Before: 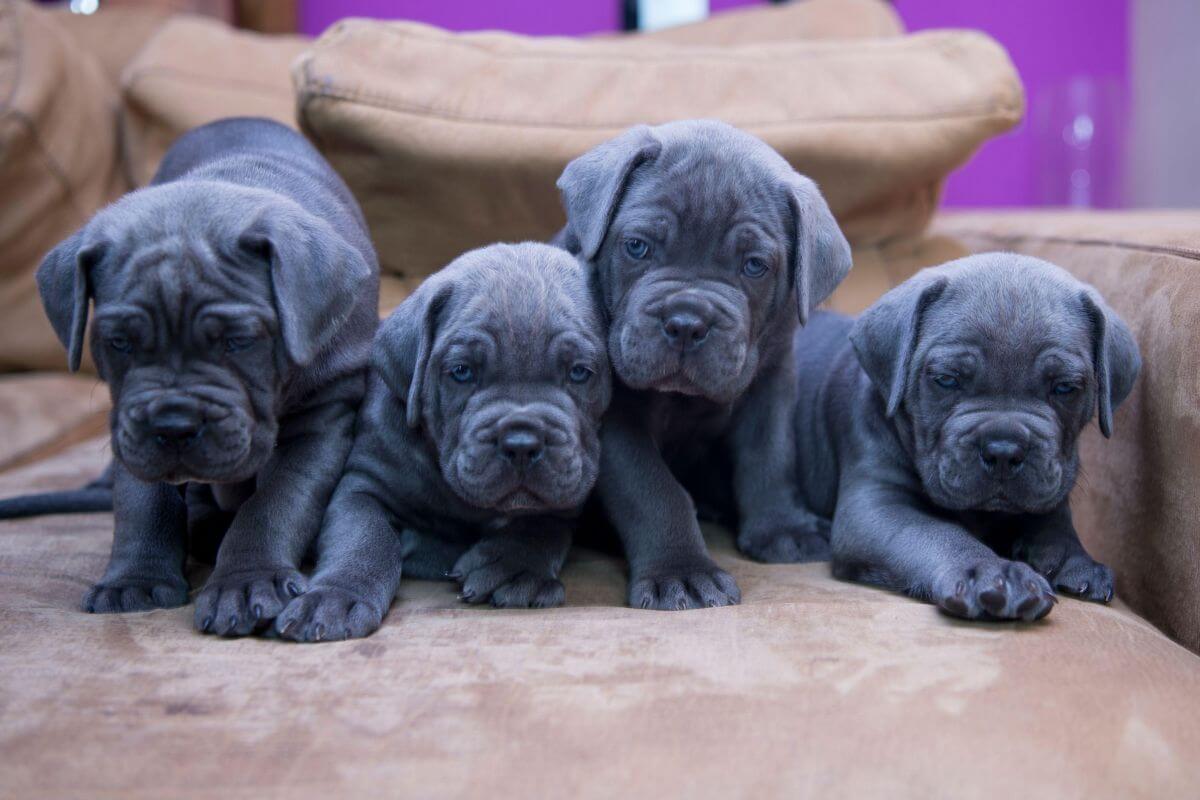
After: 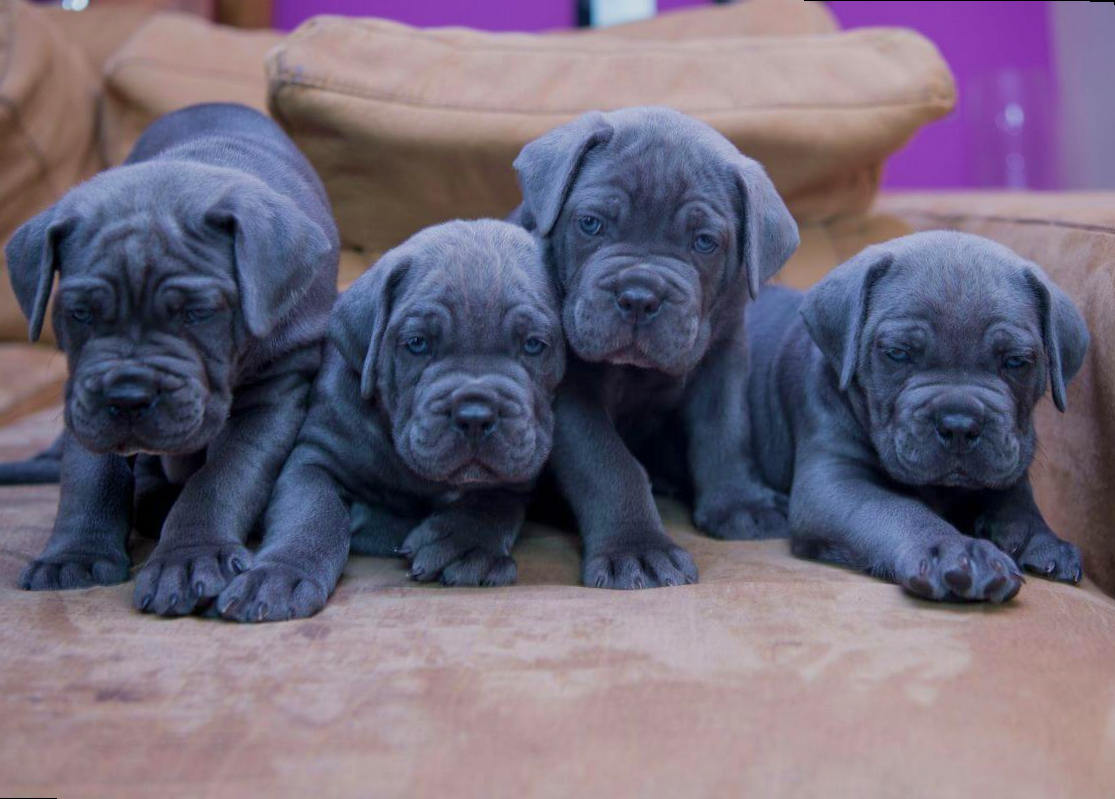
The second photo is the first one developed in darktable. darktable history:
tone equalizer: -8 EV 0.25 EV, -7 EV 0.417 EV, -6 EV 0.417 EV, -5 EV 0.25 EV, -3 EV -0.25 EV, -2 EV -0.417 EV, -1 EV -0.417 EV, +0 EV -0.25 EV, edges refinement/feathering 500, mask exposure compensation -1.57 EV, preserve details guided filter
velvia: strength 27%
rotate and perspective: rotation 0.215°, lens shift (vertical) -0.139, crop left 0.069, crop right 0.939, crop top 0.002, crop bottom 0.996
